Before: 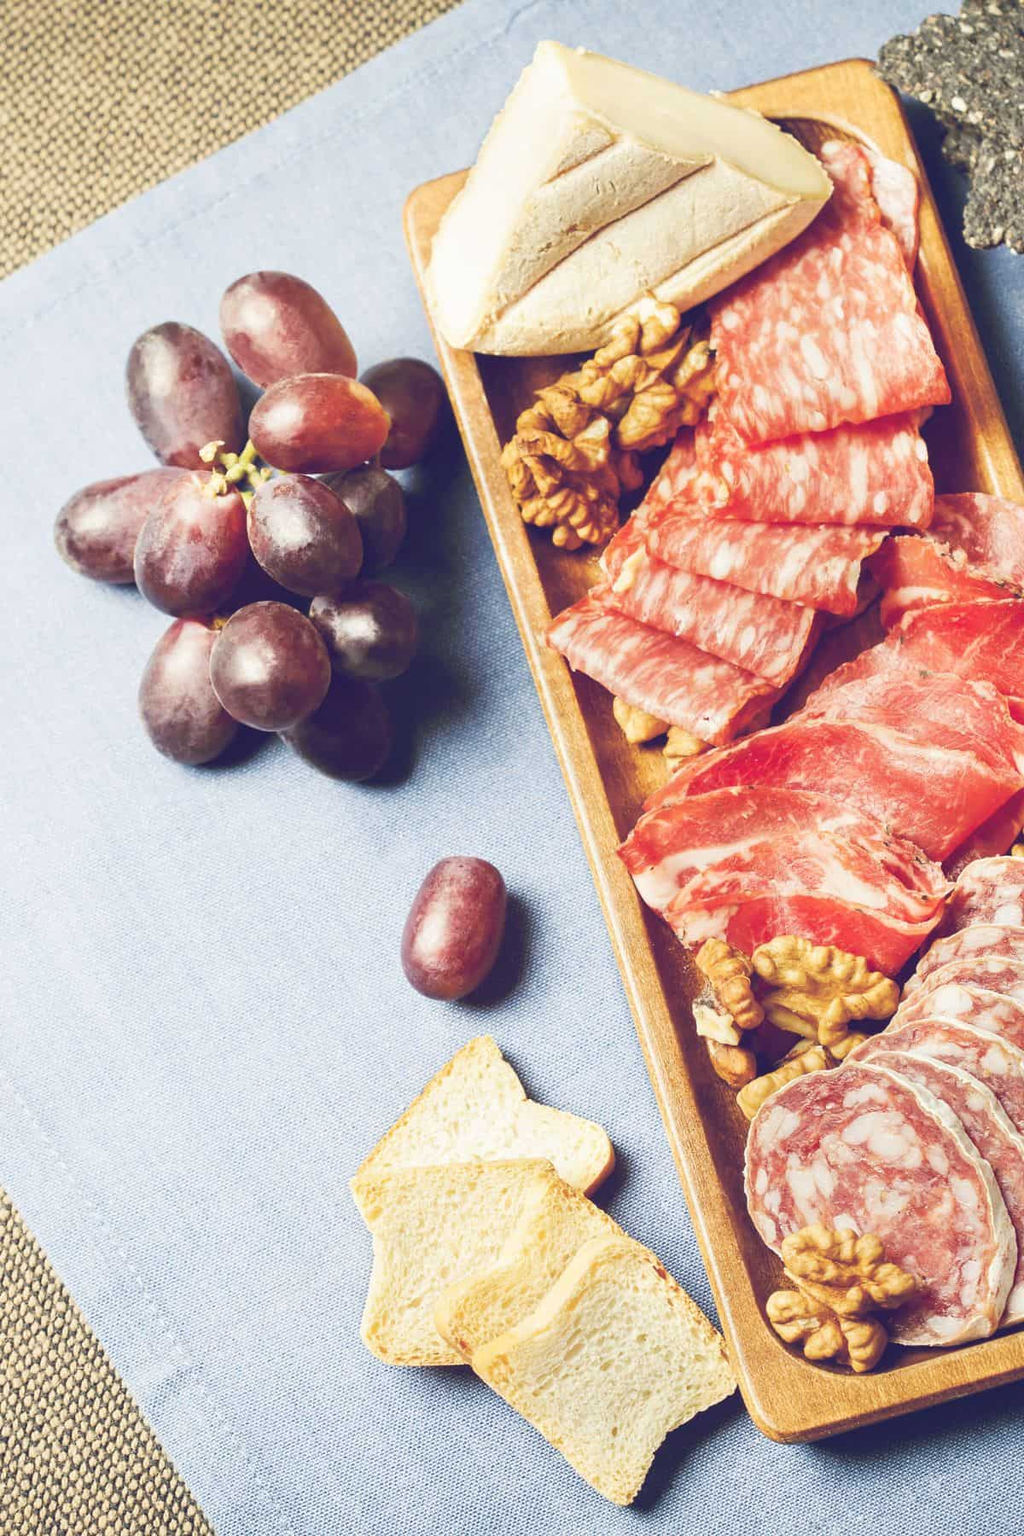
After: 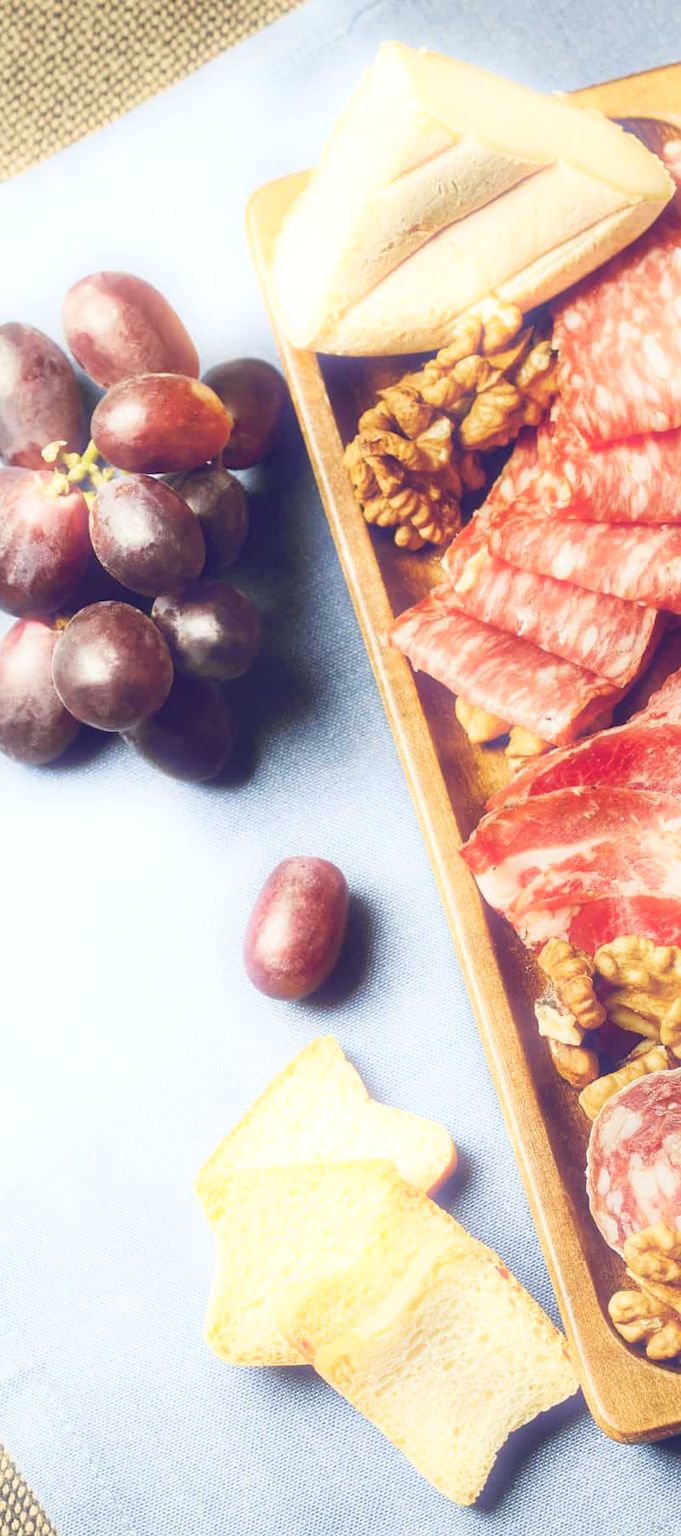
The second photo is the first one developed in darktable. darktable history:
crop: left 15.419%, right 17.914%
bloom: size 5%, threshold 95%, strength 15%
color balance rgb: global vibrance 1%, saturation formula JzAzBz (2021)
